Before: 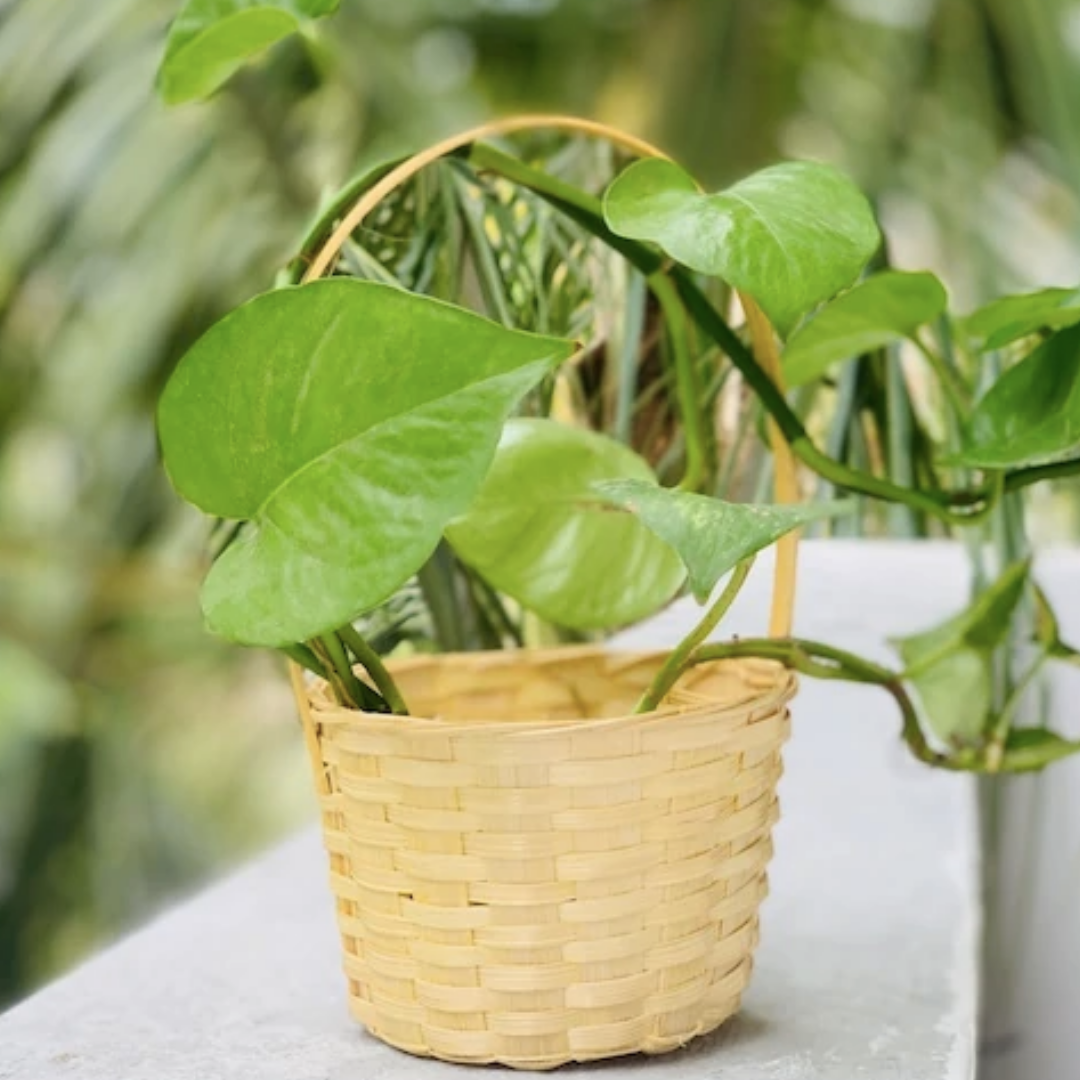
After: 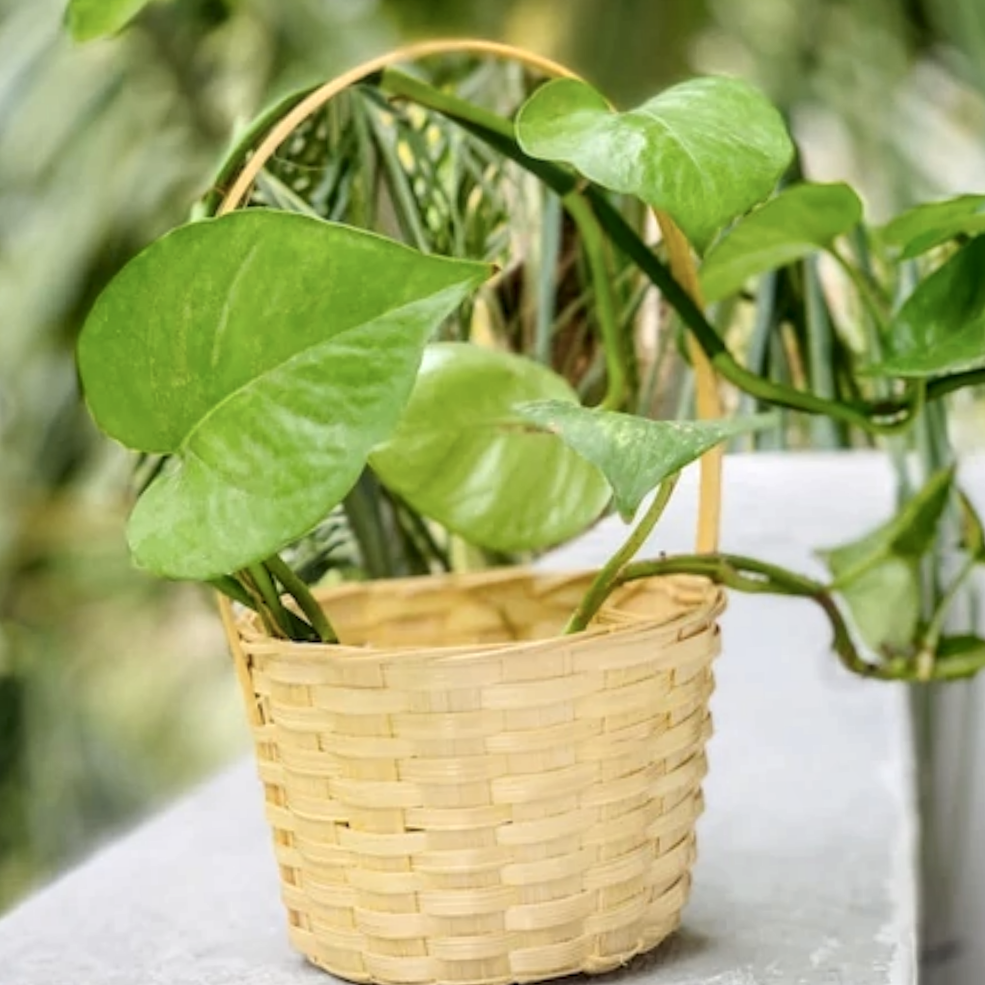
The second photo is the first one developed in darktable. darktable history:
crop and rotate: angle 1.96°, left 5.673%, top 5.673%
local contrast: highlights 61%, detail 143%, midtone range 0.428
